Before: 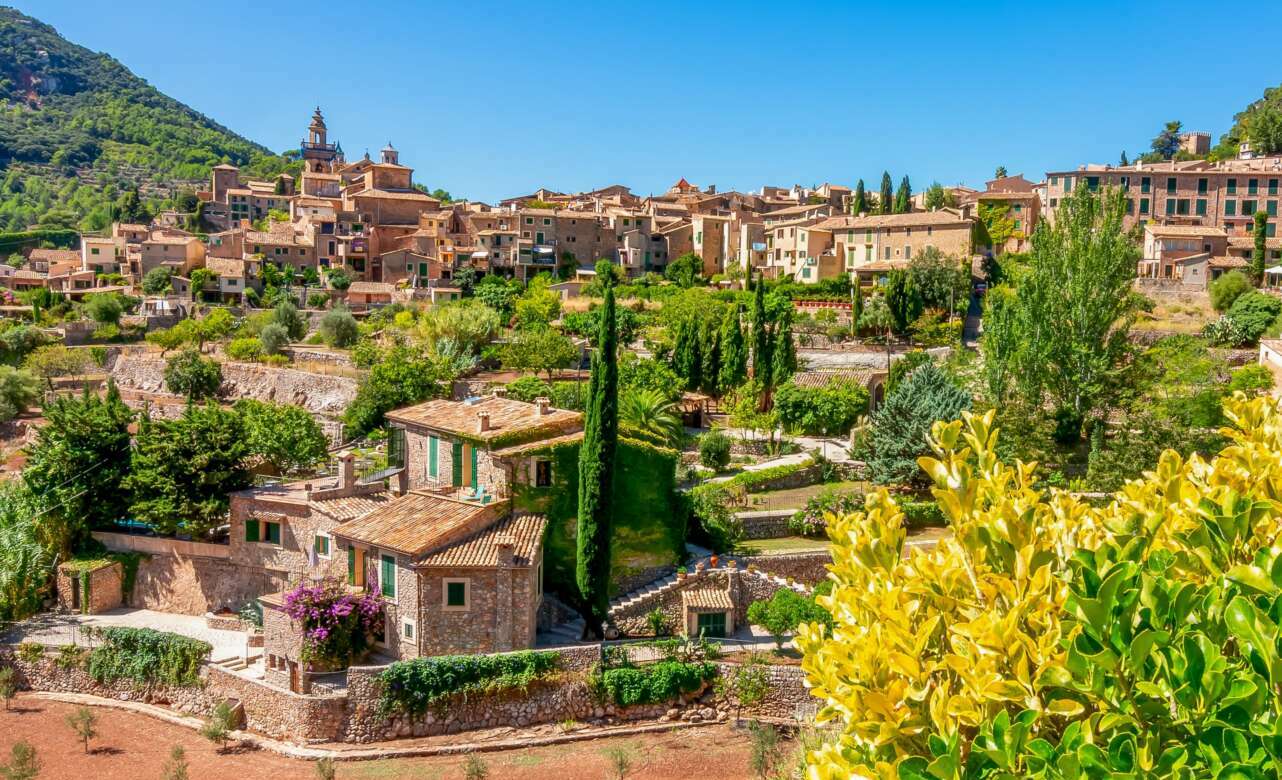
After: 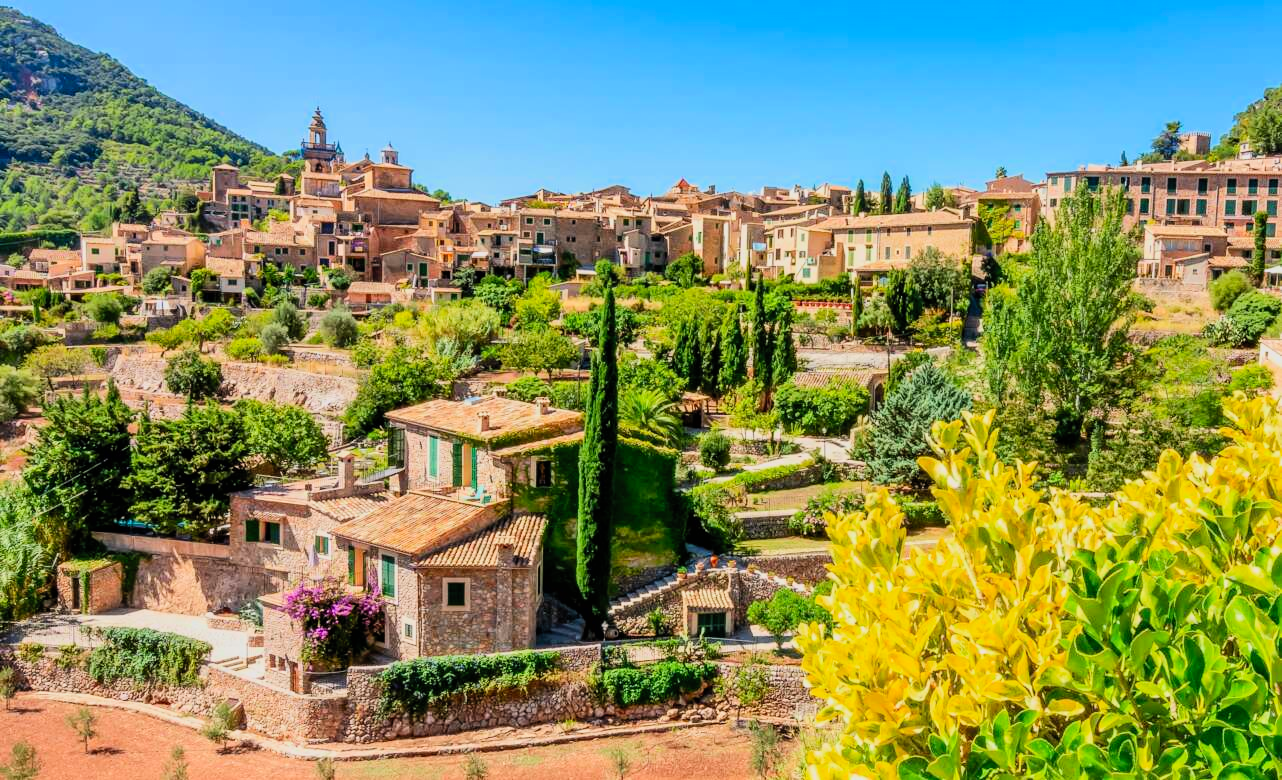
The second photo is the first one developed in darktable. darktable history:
contrast brightness saturation: contrast 0.2, brightness 0.16, saturation 0.22
filmic rgb: black relative exposure -7.48 EV, white relative exposure 4.83 EV, hardness 3.4, color science v6 (2022)
